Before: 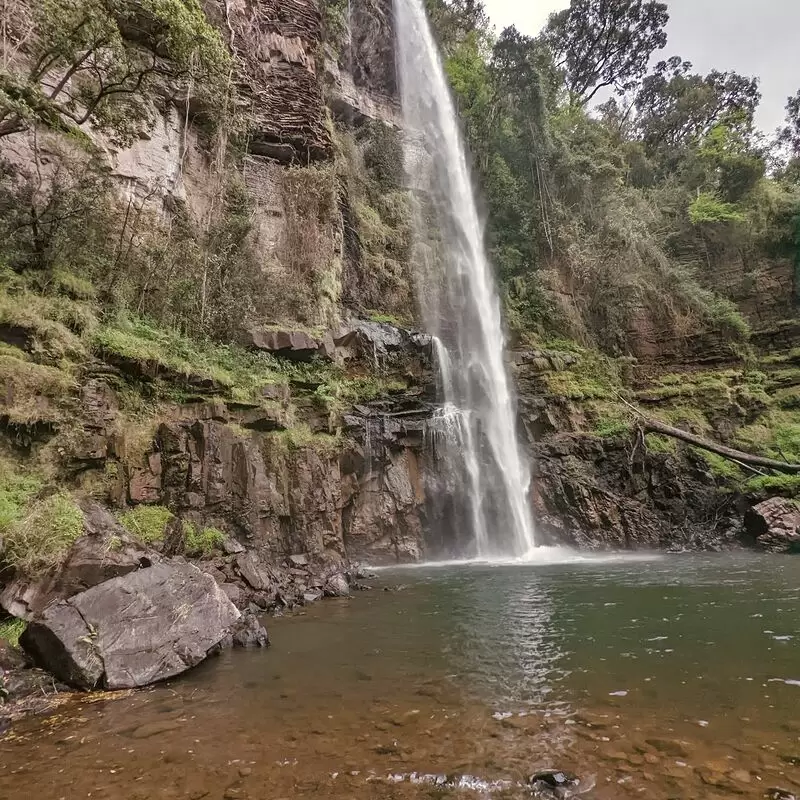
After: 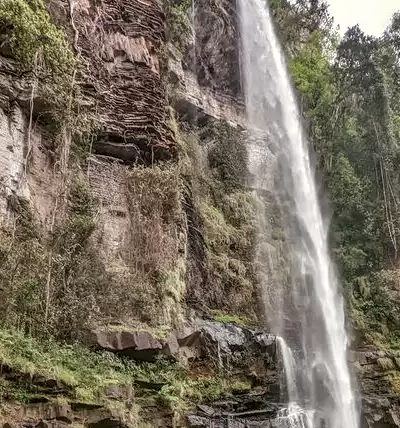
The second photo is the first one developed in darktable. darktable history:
crop: left 19.556%, right 30.401%, bottom 46.458%
local contrast: highlights 25%, detail 130%
